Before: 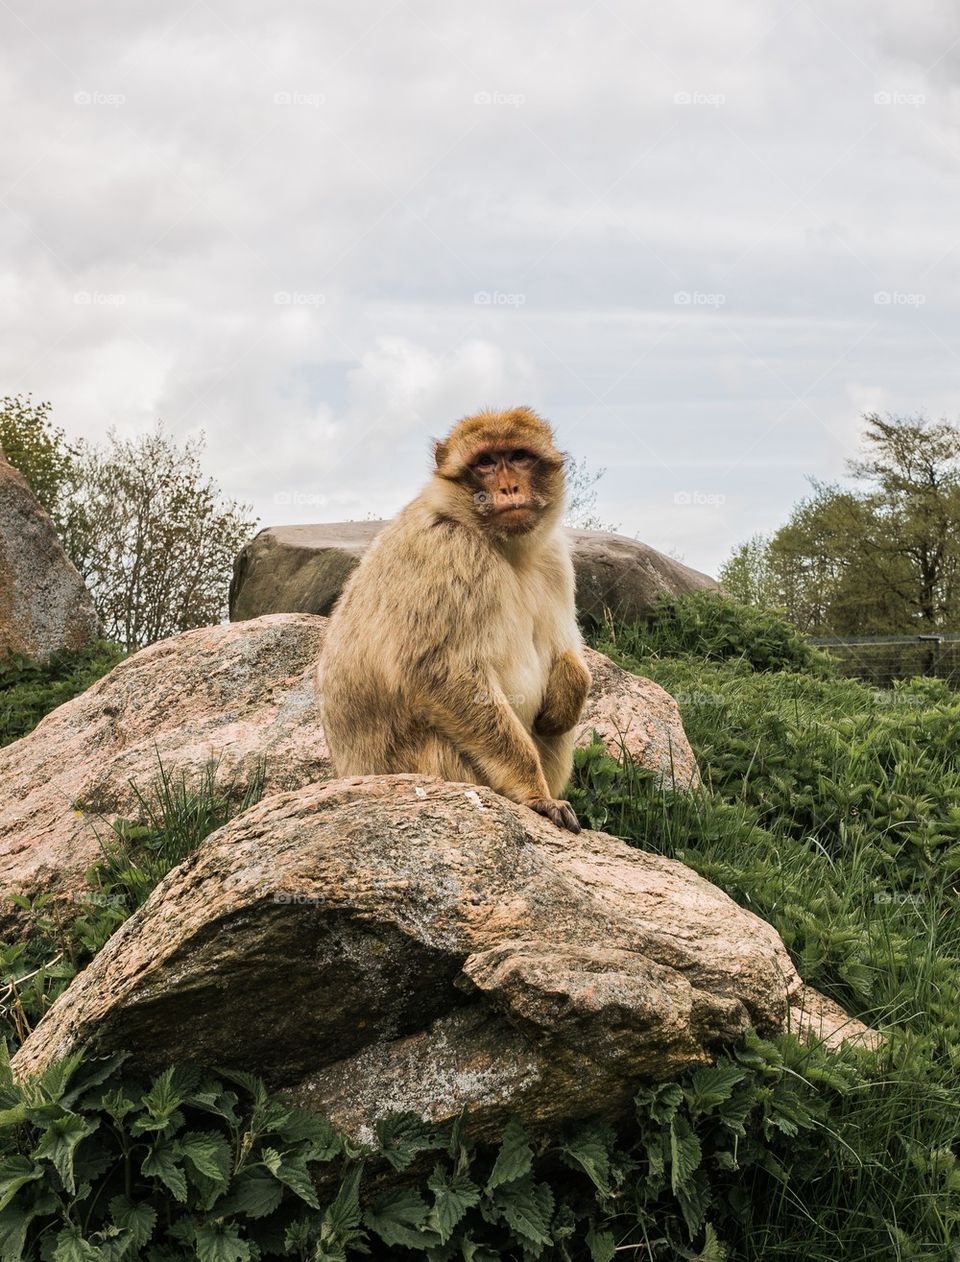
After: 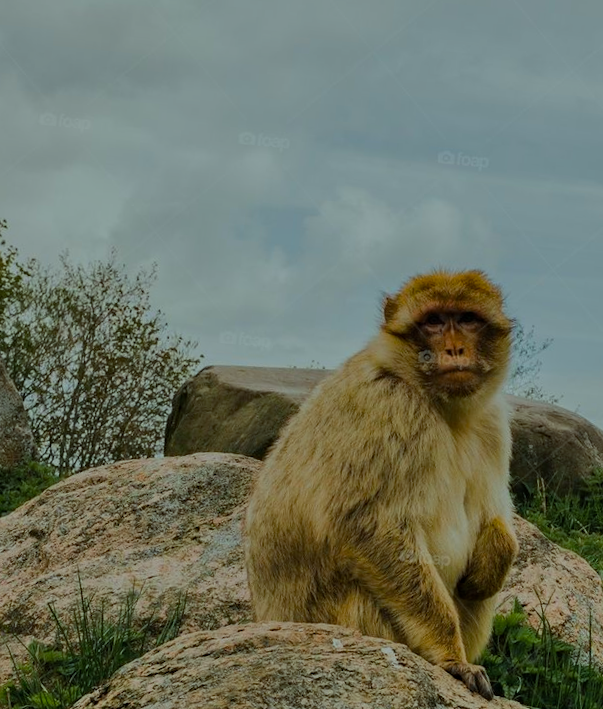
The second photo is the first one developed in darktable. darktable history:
contrast brightness saturation: saturation -0.064
exposure: exposure -1.438 EV, compensate highlight preservation false
crop and rotate: angle -5.49°, left 1.972%, top 6.599%, right 27.561%, bottom 30.396%
color correction: highlights b* 0.006, saturation 1.08
color balance rgb: shadows lift › chroma 2.62%, shadows lift › hue 192.36°, power › hue 74.65°, highlights gain › chroma 1.435%, highlights gain › hue 308.56°, shadows fall-off 298.582%, white fulcrum 1.98 EV, highlights fall-off 298.913%, perceptual saturation grading › global saturation 19.585%, mask middle-gray fulcrum 99.826%, global vibrance 32.579%, contrast gray fulcrum 38.408%
haze removal: compatibility mode true, adaptive false
shadows and highlights: low approximation 0.01, soften with gaussian
